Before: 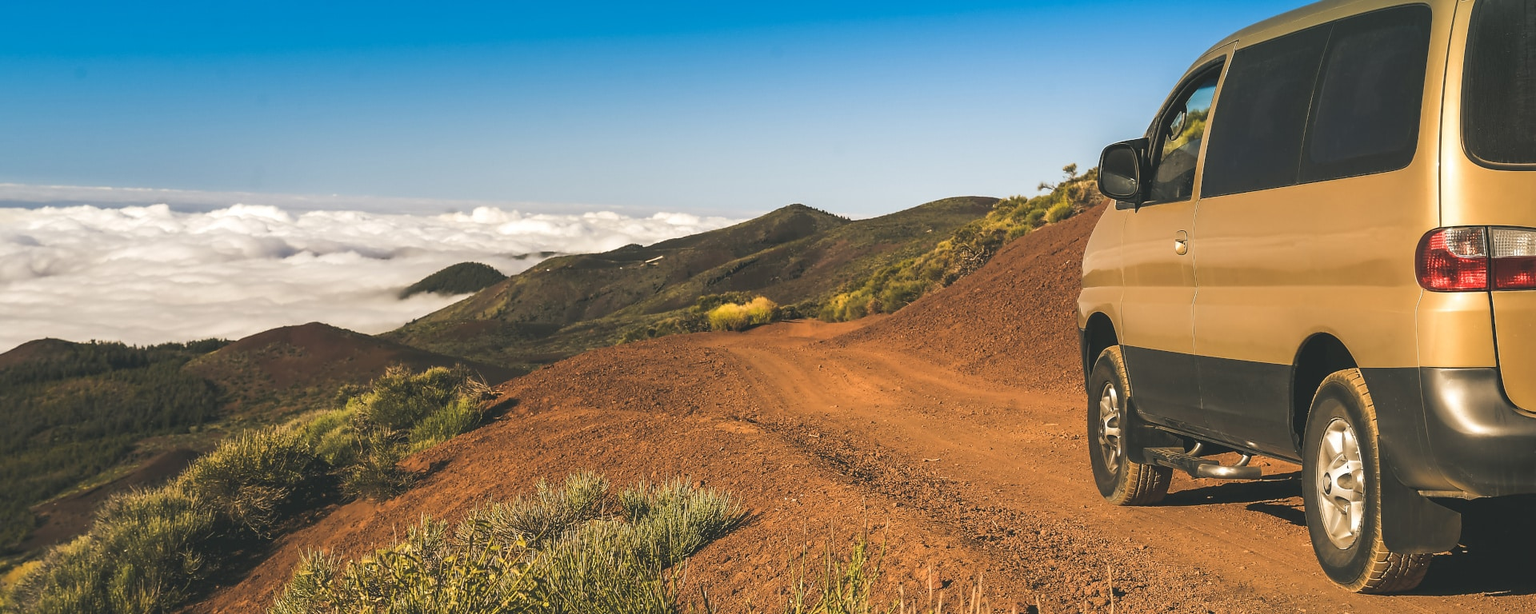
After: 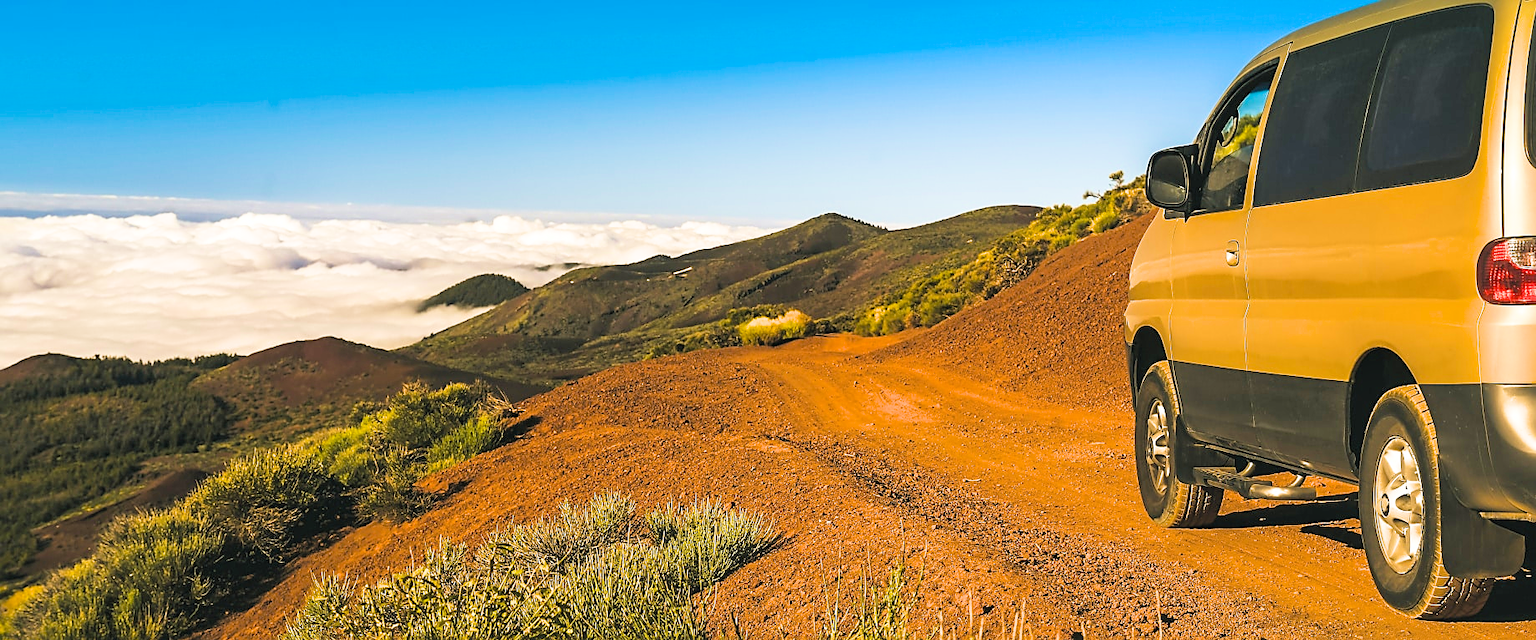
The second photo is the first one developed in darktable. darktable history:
filmic rgb: black relative exposure -4 EV, white relative exposure 3 EV, hardness 3.02, contrast 1.4
crop: right 4.126%, bottom 0.031%
color balance rgb: linear chroma grading › global chroma 15%, perceptual saturation grading › global saturation 30%
sharpen: on, module defaults
exposure: exposure 0.77 EV, compensate highlight preservation false
velvia: on, module defaults
tone equalizer: -8 EV 0.25 EV, -7 EV 0.417 EV, -6 EV 0.417 EV, -5 EV 0.25 EV, -3 EV -0.25 EV, -2 EV -0.417 EV, -1 EV -0.417 EV, +0 EV -0.25 EV, edges refinement/feathering 500, mask exposure compensation -1.57 EV, preserve details guided filter
